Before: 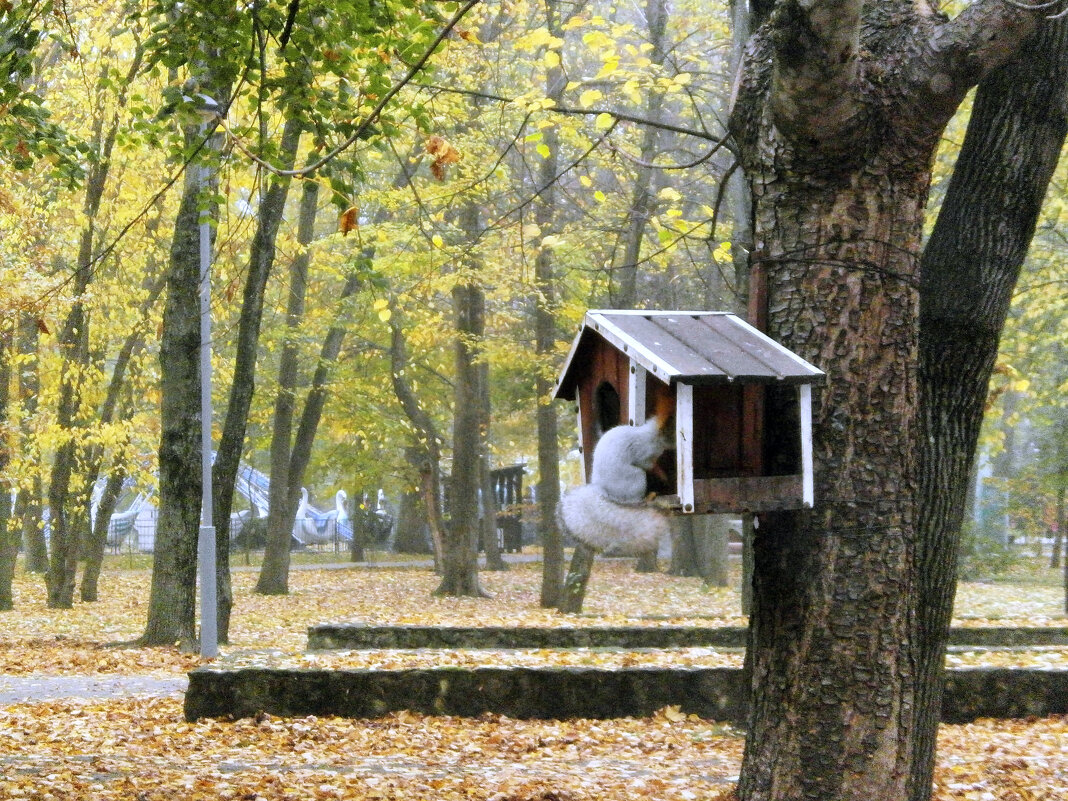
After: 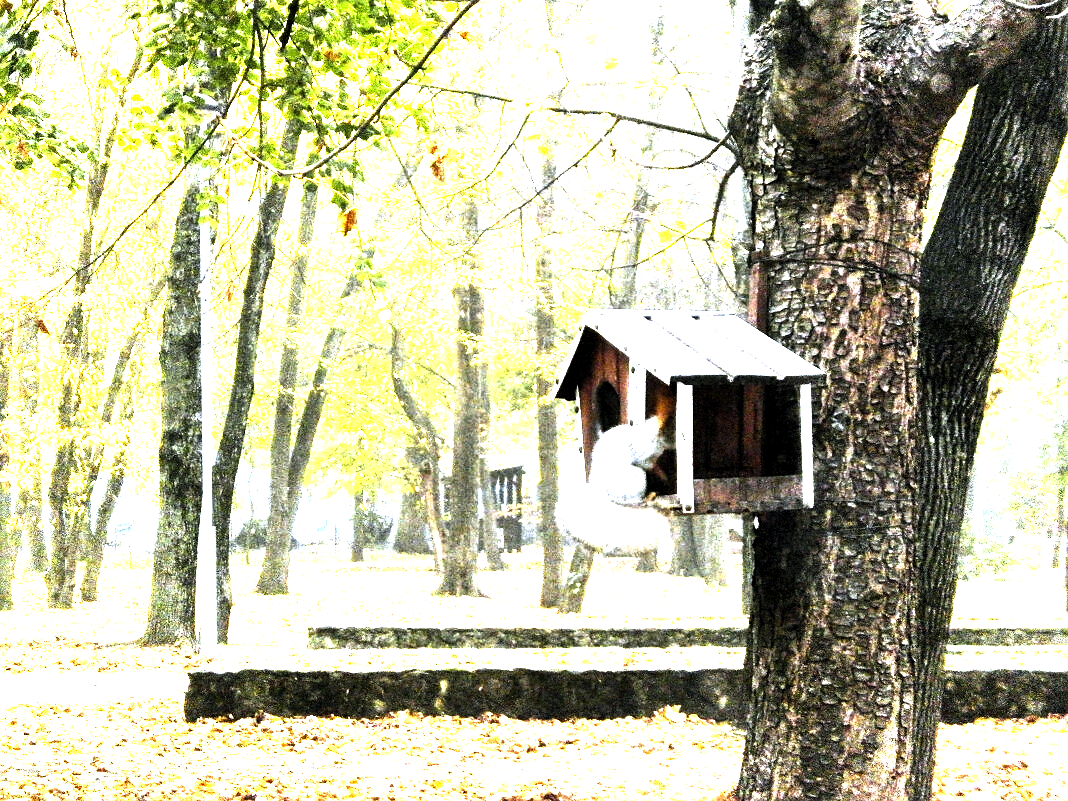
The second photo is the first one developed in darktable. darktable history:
exposure: black level correction 0.001, exposure 0.499 EV, compensate exposure bias true, compensate highlight preservation false
tone equalizer: -8 EV -0.732 EV, -7 EV -0.724 EV, -6 EV -0.586 EV, -5 EV -0.418 EV, -3 EV 0.392 EV, -2 EV 0.6 EV, -1 EV 0.687 EV, +0 EV 0.738 EV, edges refinement/feathering 500, mask exposure compensation -1.57 EV, preserve details no
sharpen: amount 0.201
levels: levels [0.012, 0.367, 0.697]
